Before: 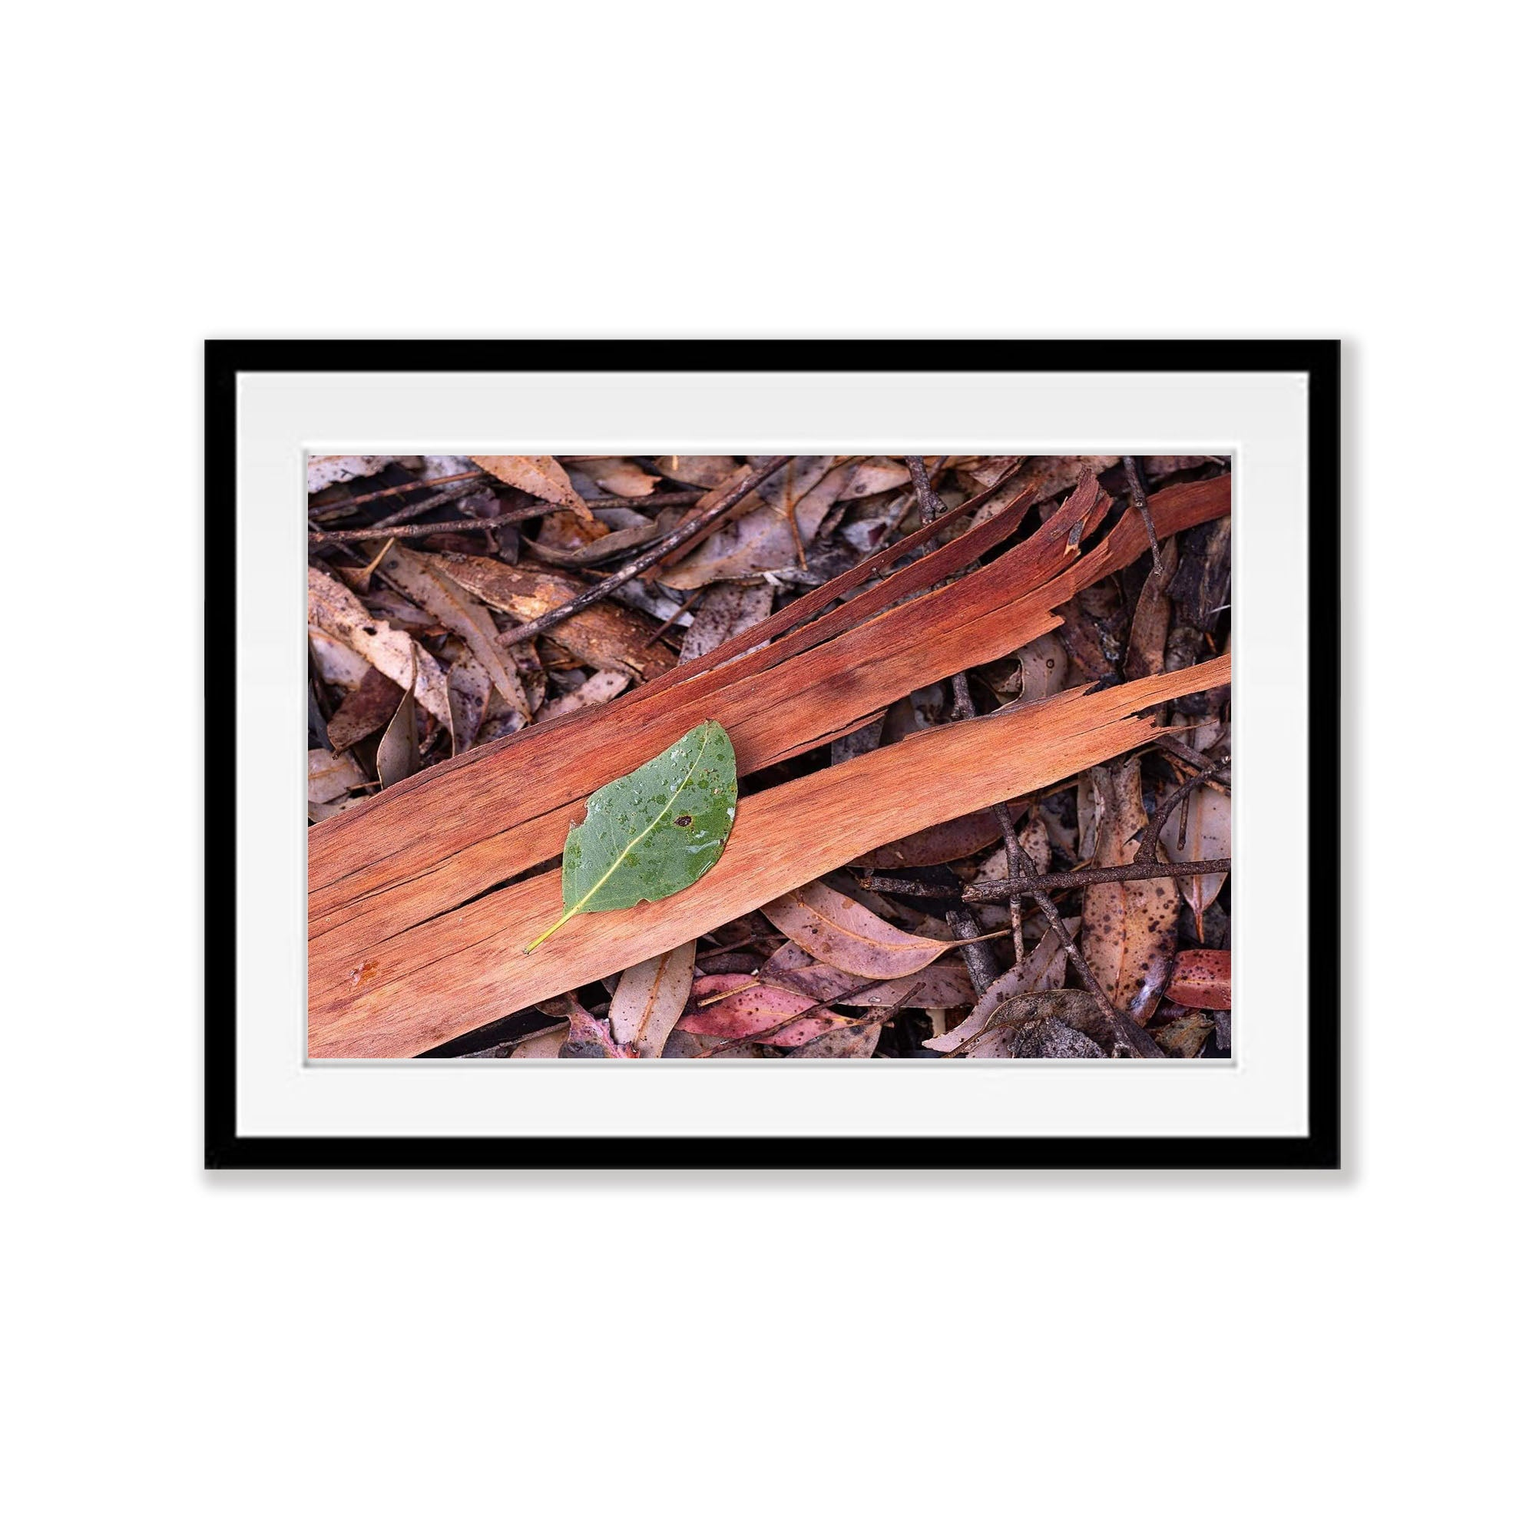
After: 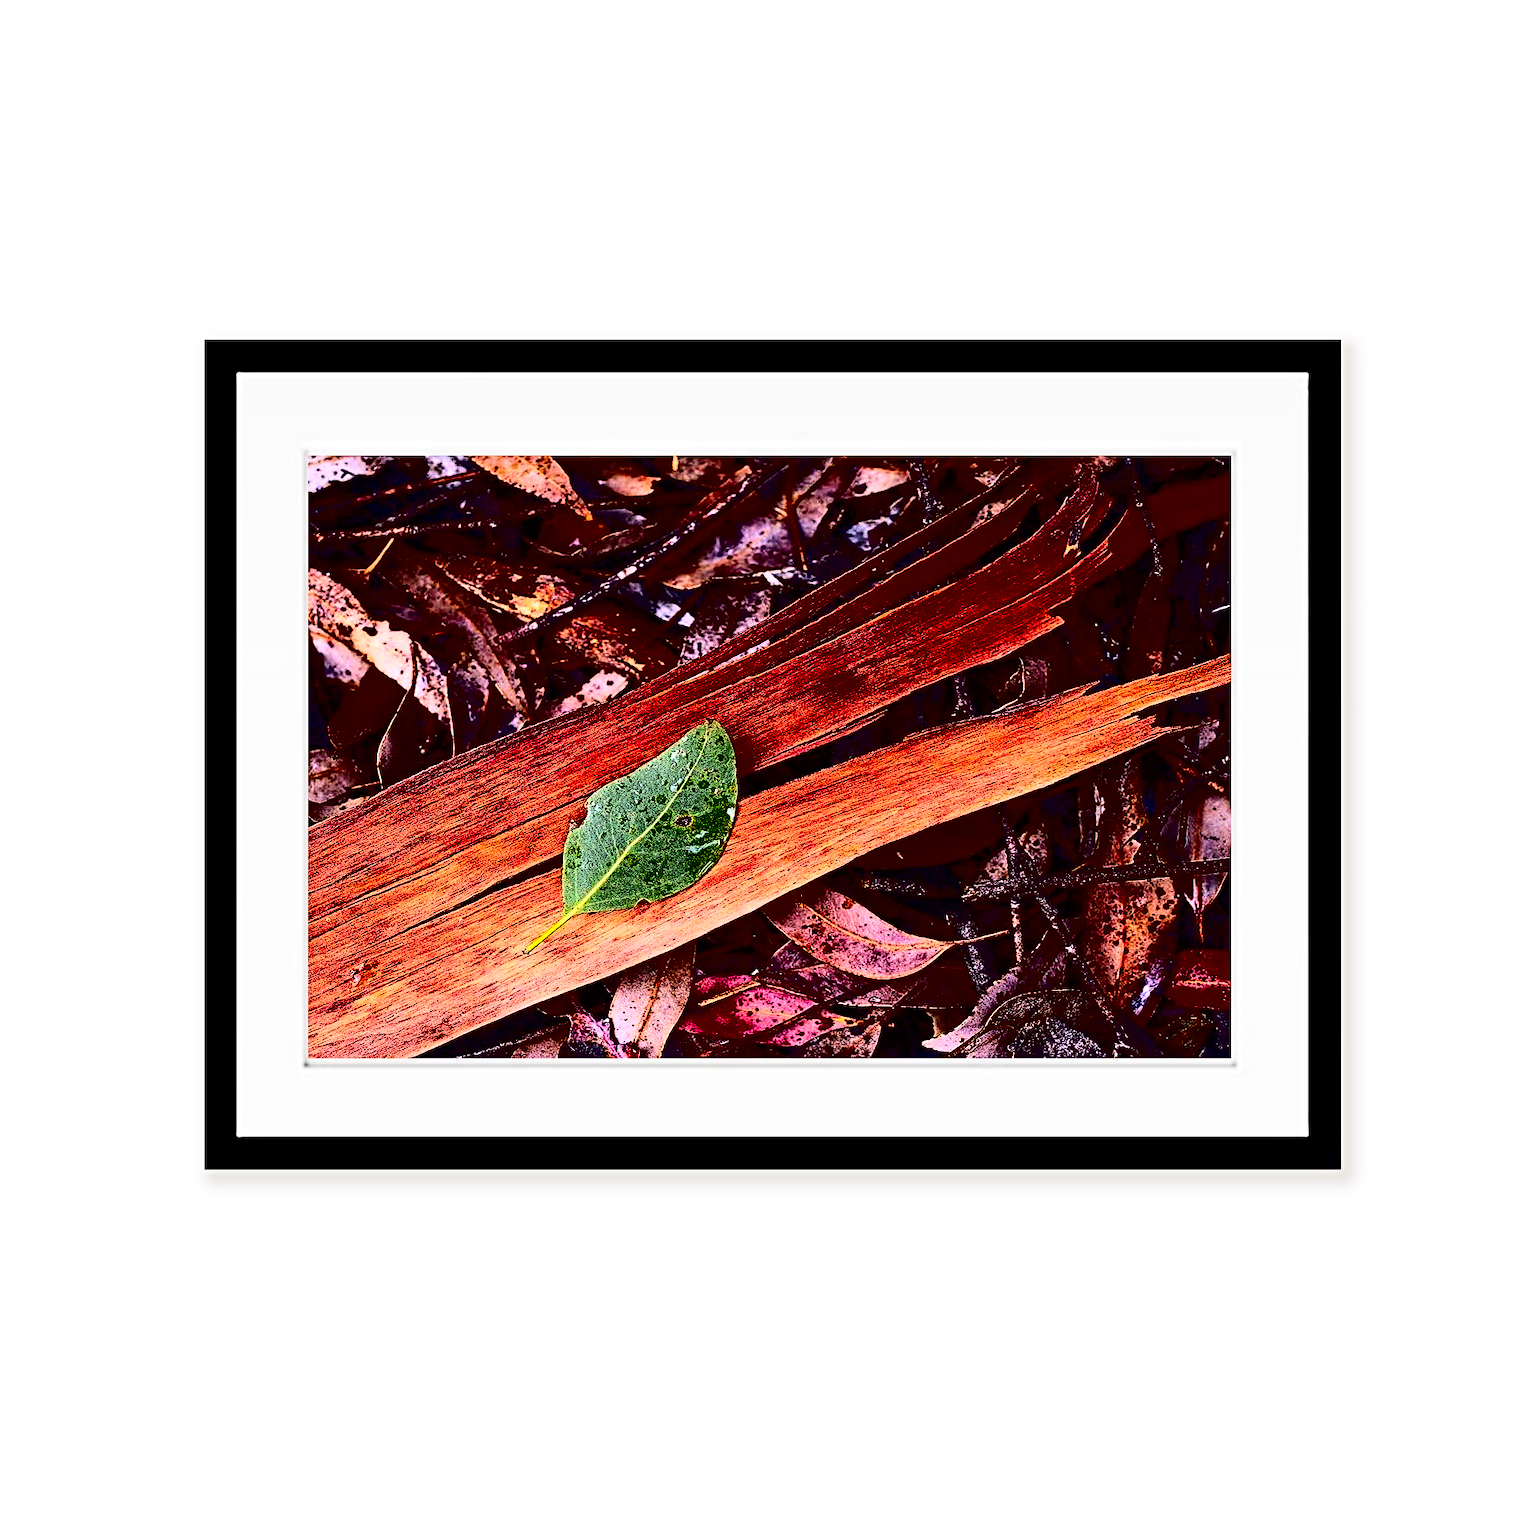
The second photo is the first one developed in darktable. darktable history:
sharpen: radius 4
contrast brightness saturation: contrast 0.77, brightness -1, saturation 1
rotate and perspective: automatic cropping off
tone equalizer: on, module defaults
